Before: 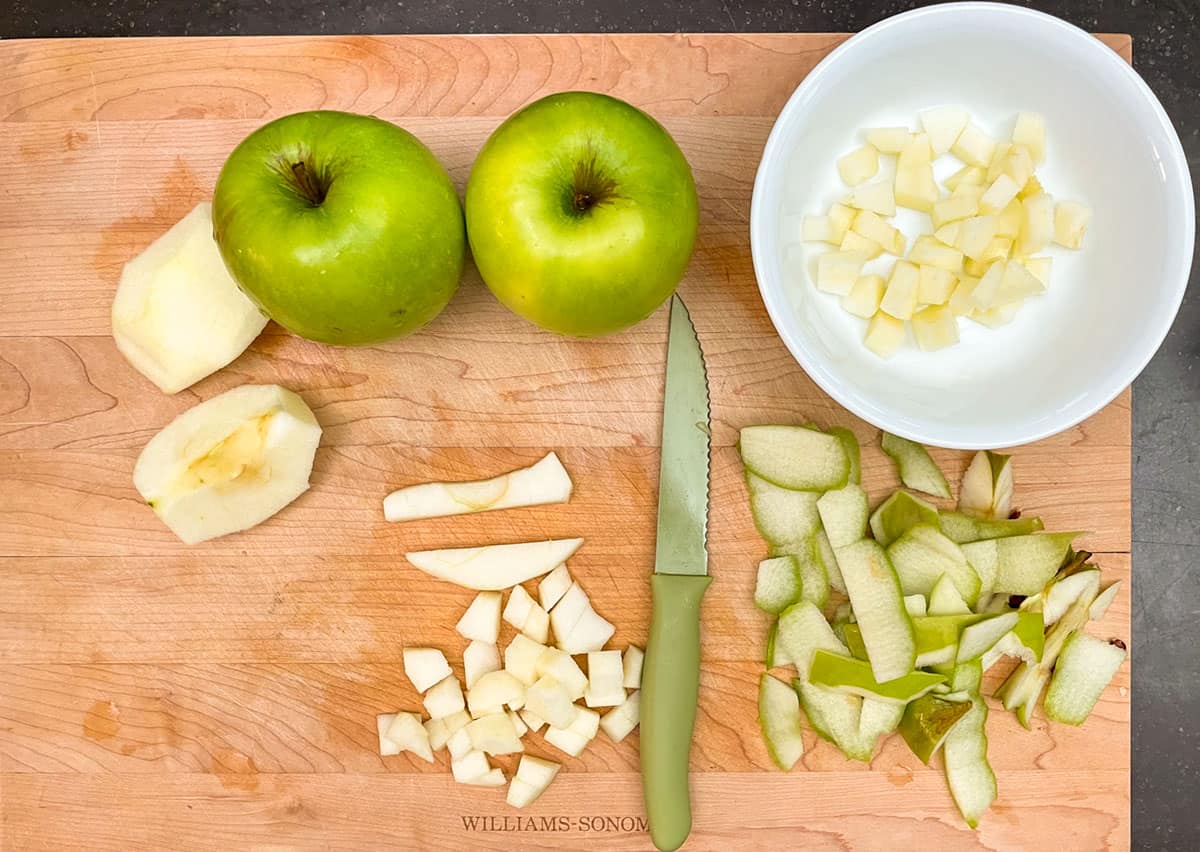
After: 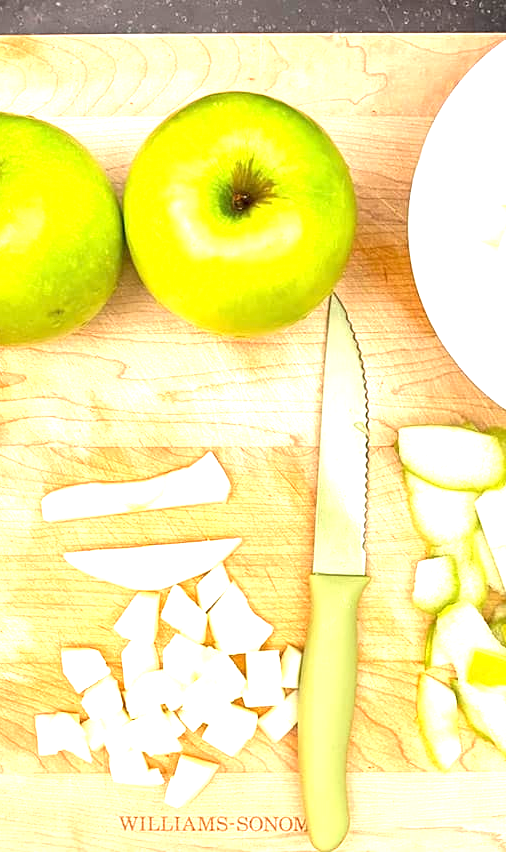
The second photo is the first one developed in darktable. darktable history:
crop: left 28.583%, right 29.231%
exposure: exposure 1.5 EV, compensate highlight preservation false
